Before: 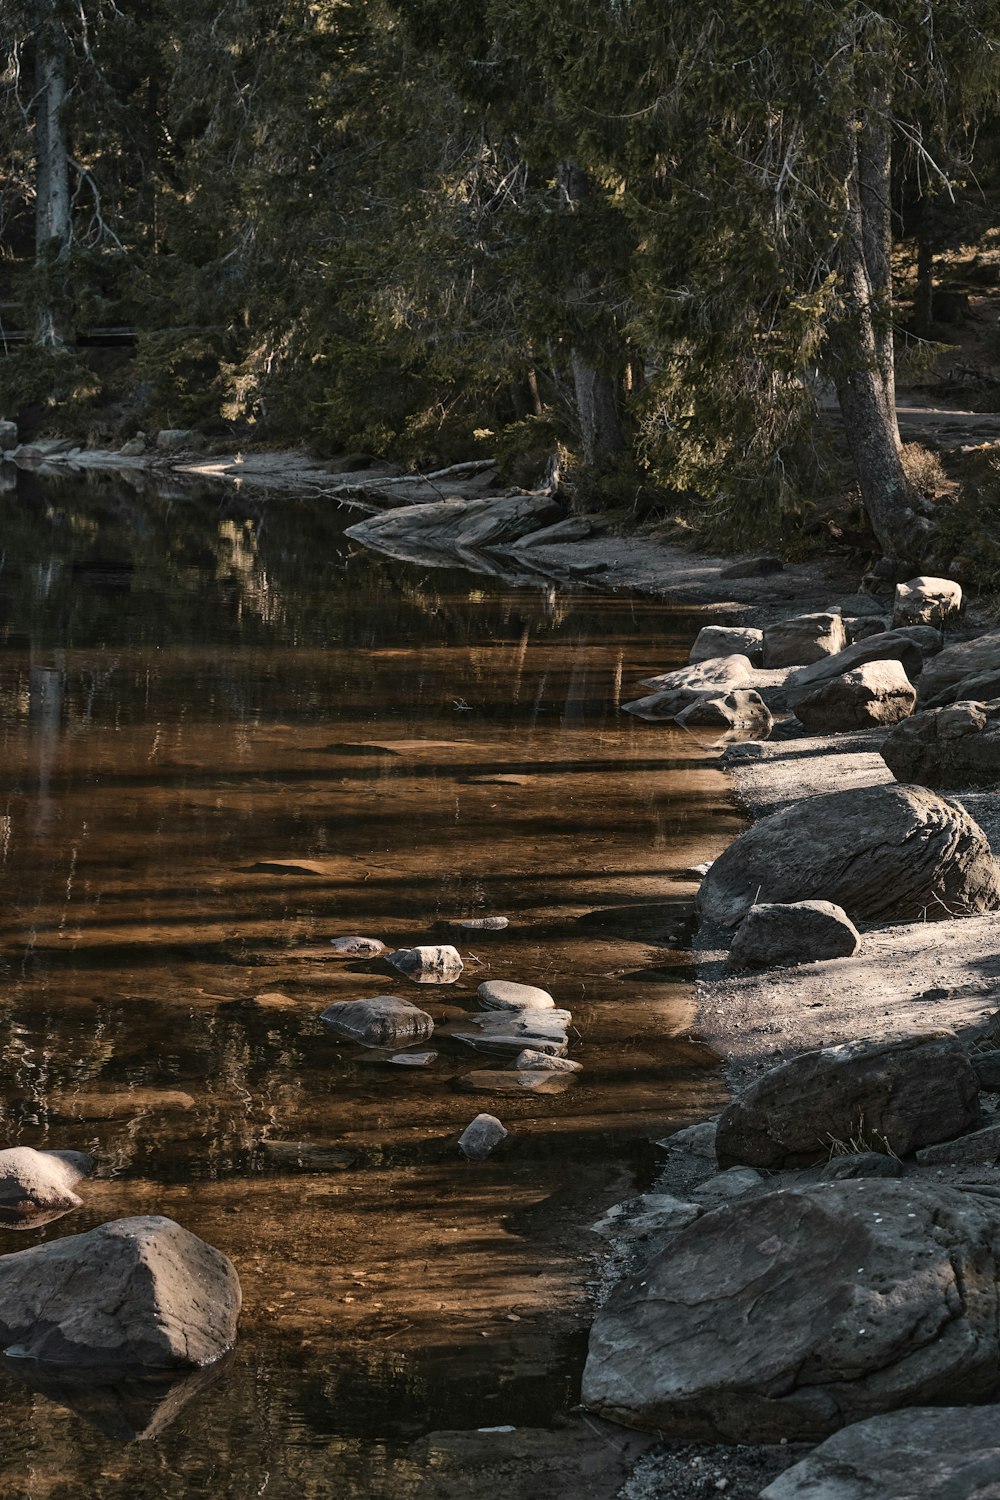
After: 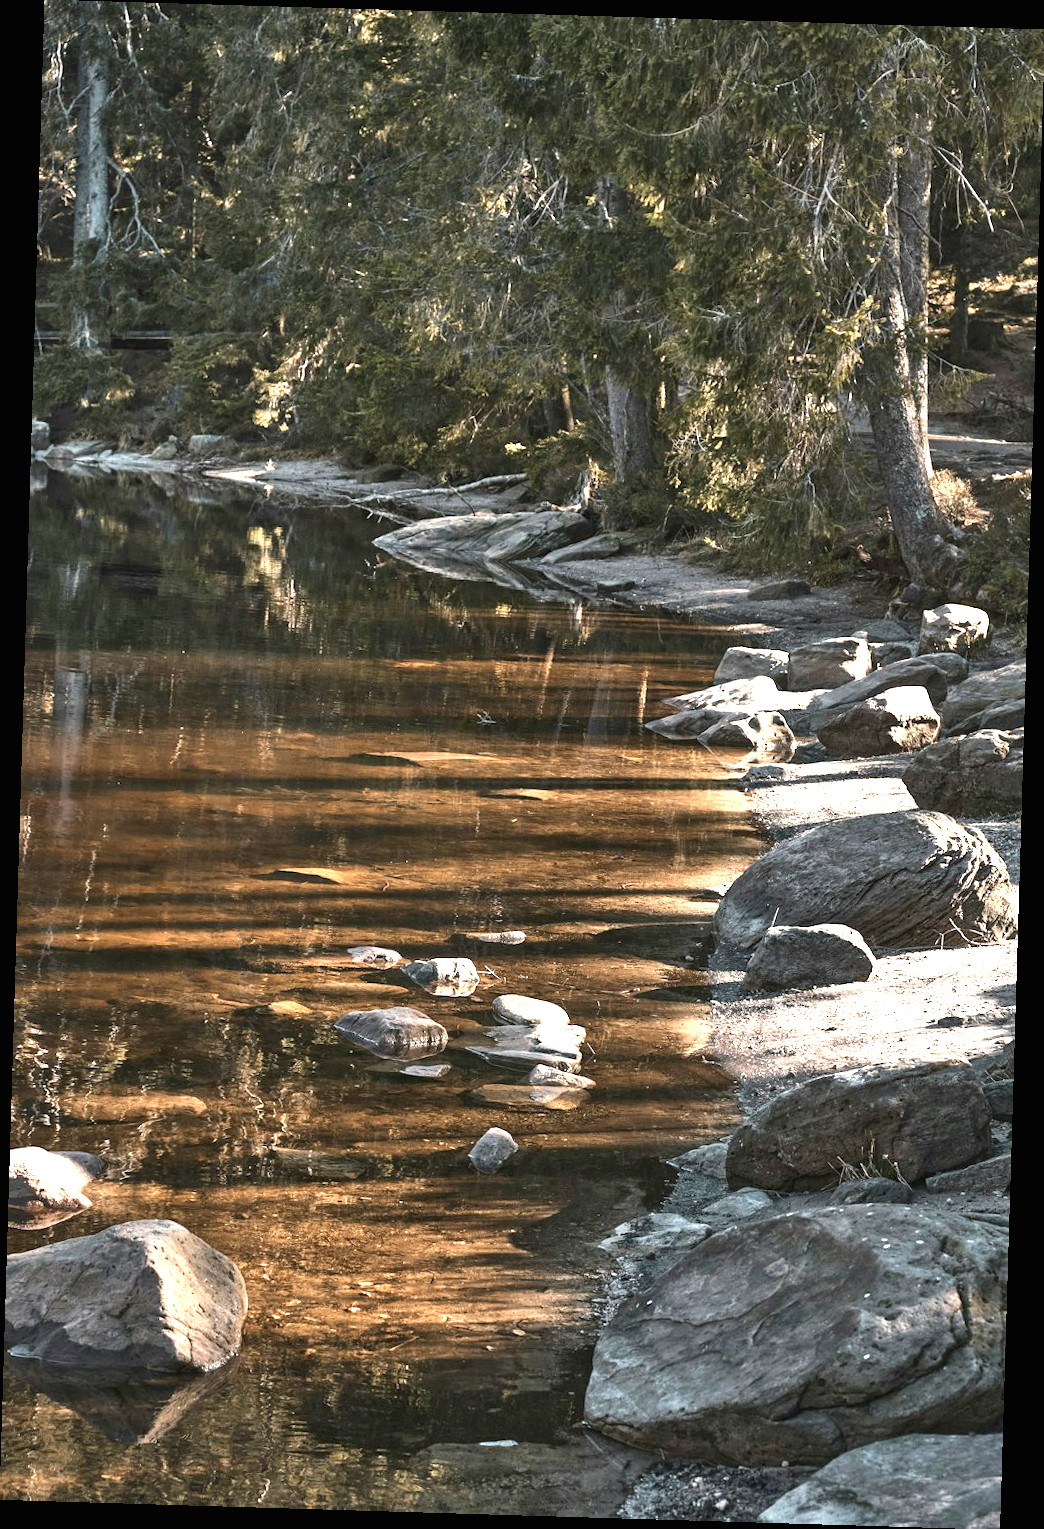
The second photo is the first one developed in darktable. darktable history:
exposure: black level correction 0, exposure 1.741 EV, compensate exposure bias true, compensate highlight preservation false
rotate and perspective: rotation 1.72°, automatic cropping off
